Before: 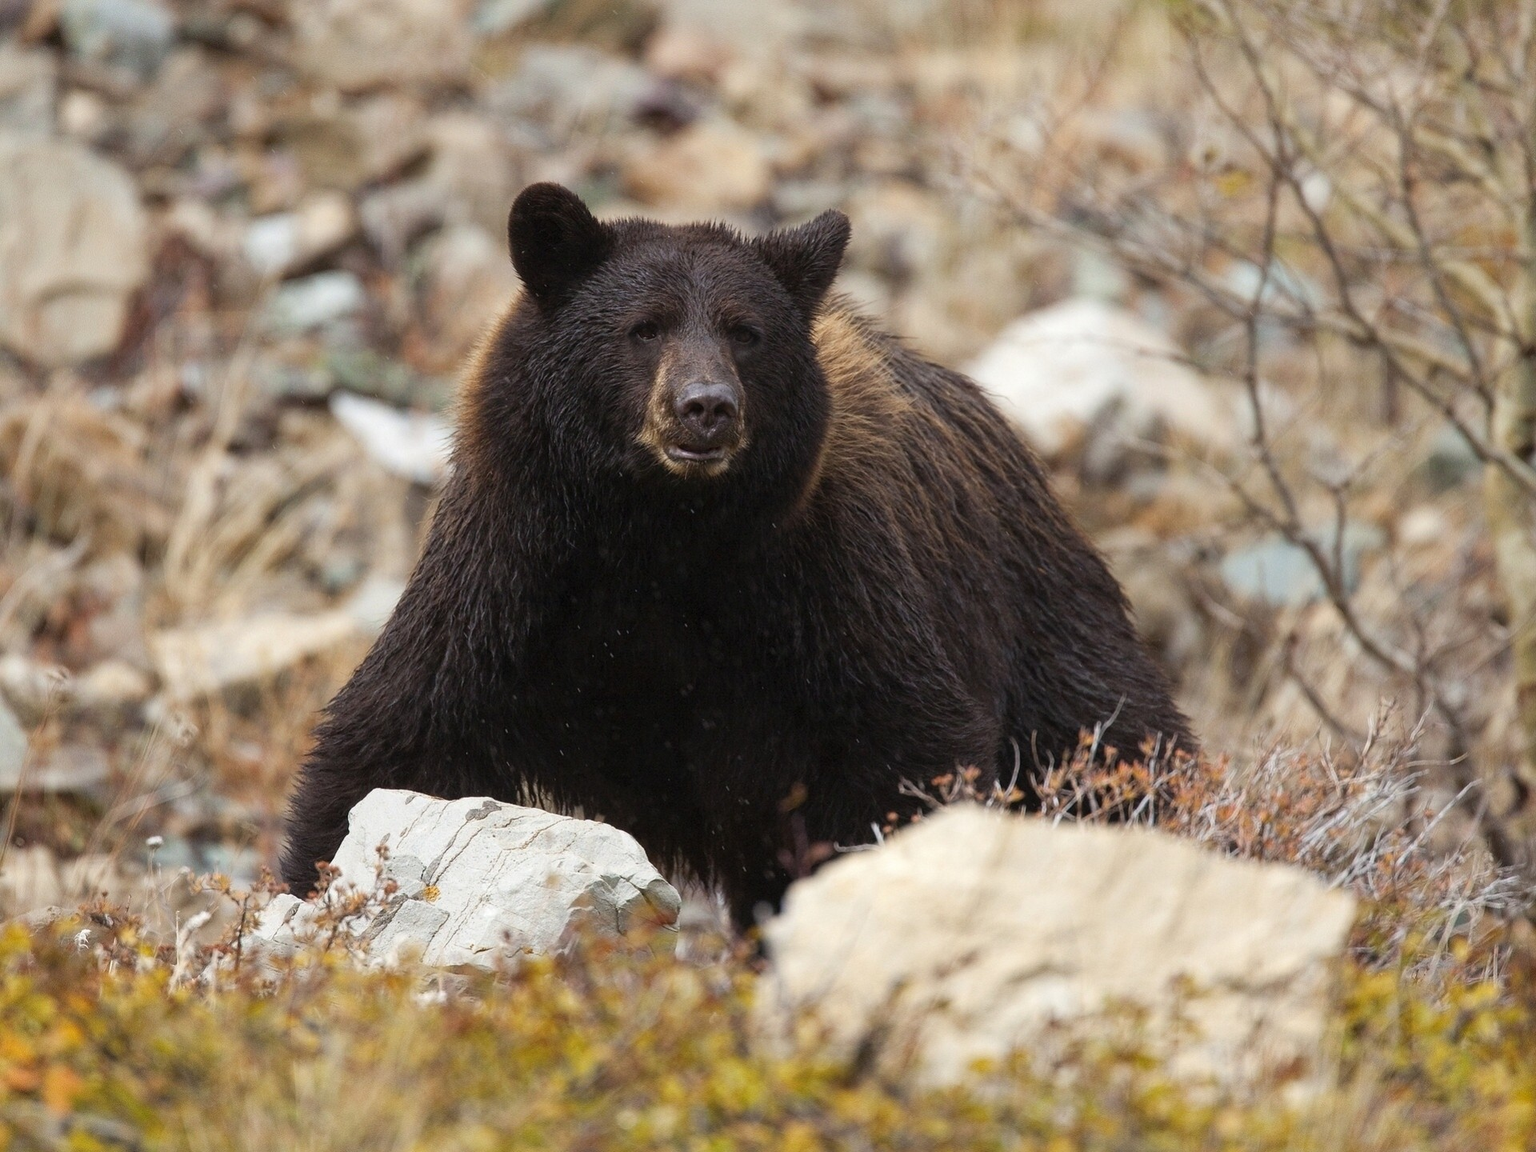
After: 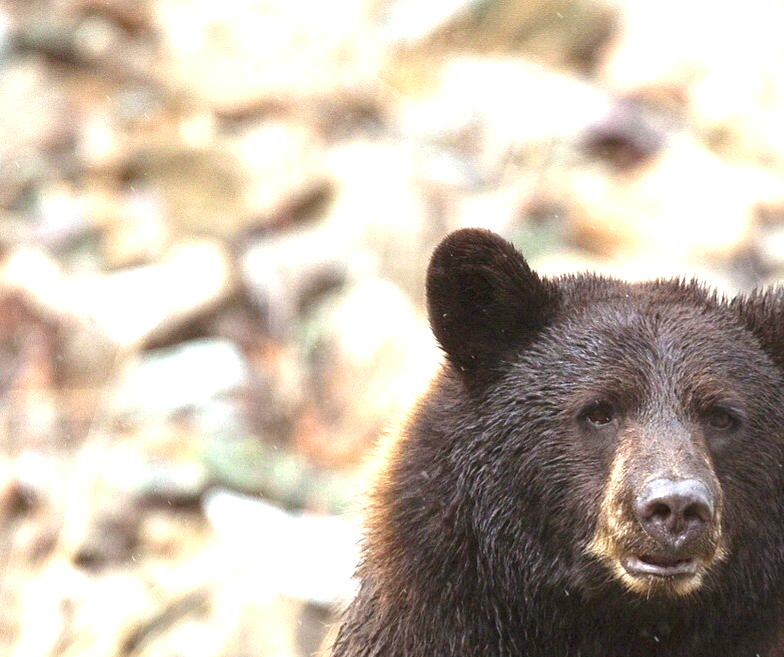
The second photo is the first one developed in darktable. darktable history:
exposure: black level correction 0, exposure 1.625 EV, compensate highlight preservation false
crop and rotate: left 10.91%, top 0.047%, right 48.229%, bottom 54.26%
color correction: highlights a* -2.96, highlights b* -2.35, shadows a* 2.51, shadows b* 2.97
